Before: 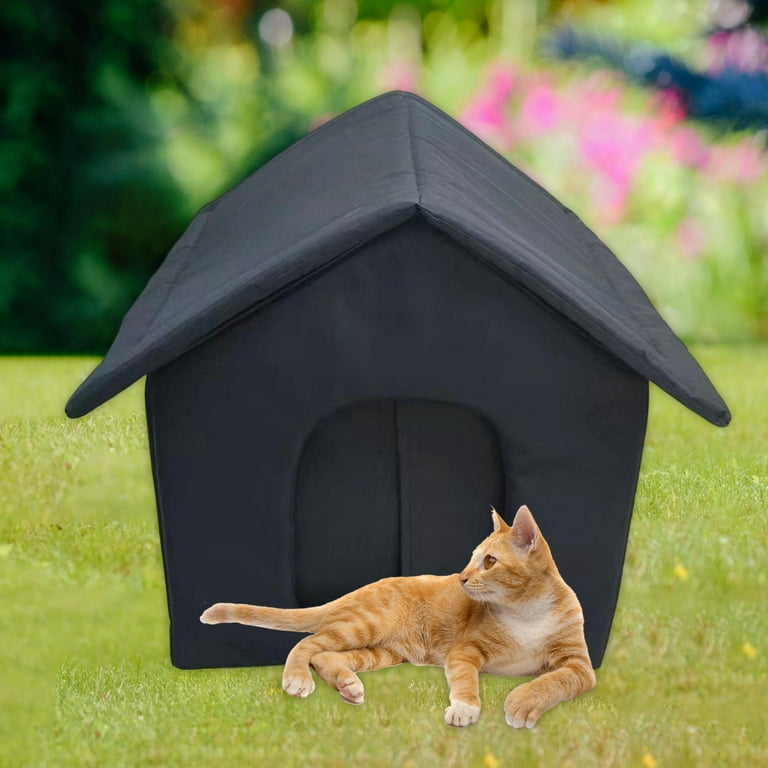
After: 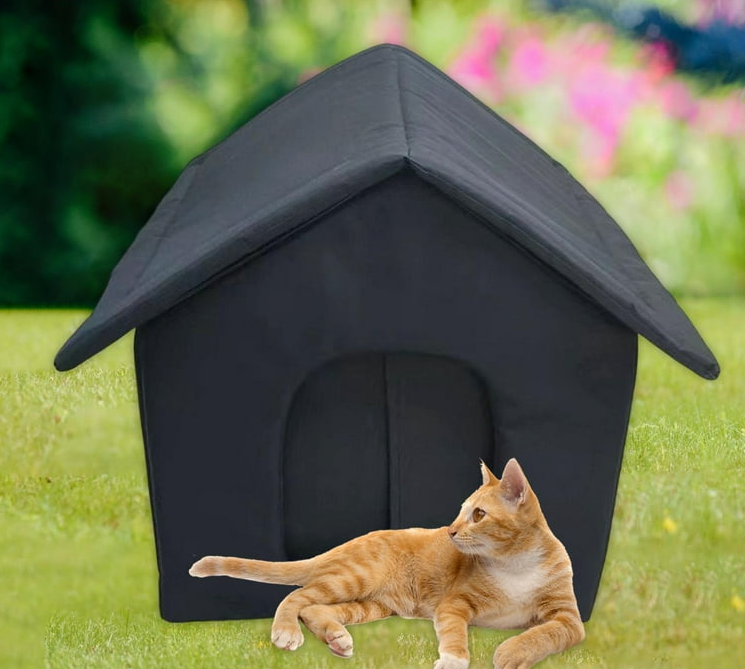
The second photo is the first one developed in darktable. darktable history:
crop: left 1.507%, top 6.147%, right 1.379%, bottom 6.637%
tone equalizer: on, module defaults
white balance: red 1, blue 1
